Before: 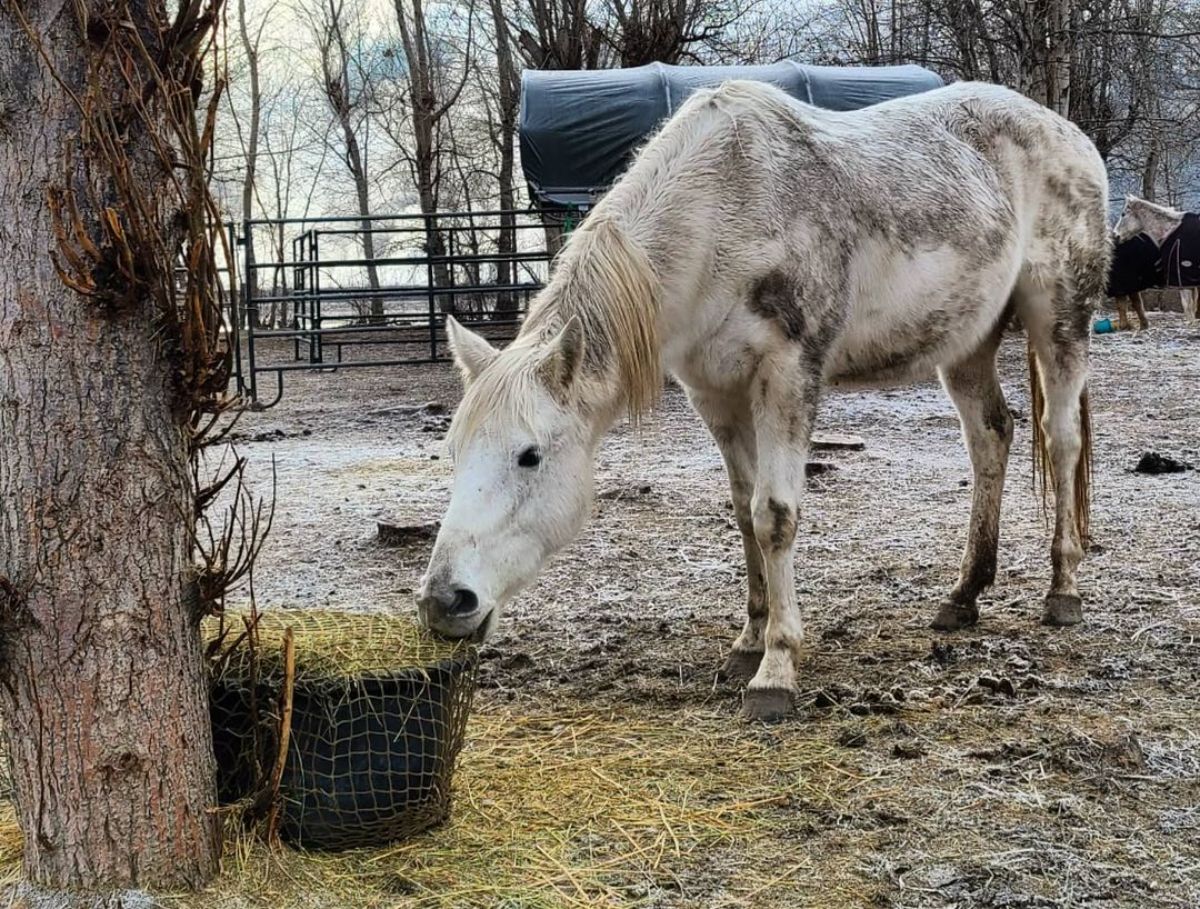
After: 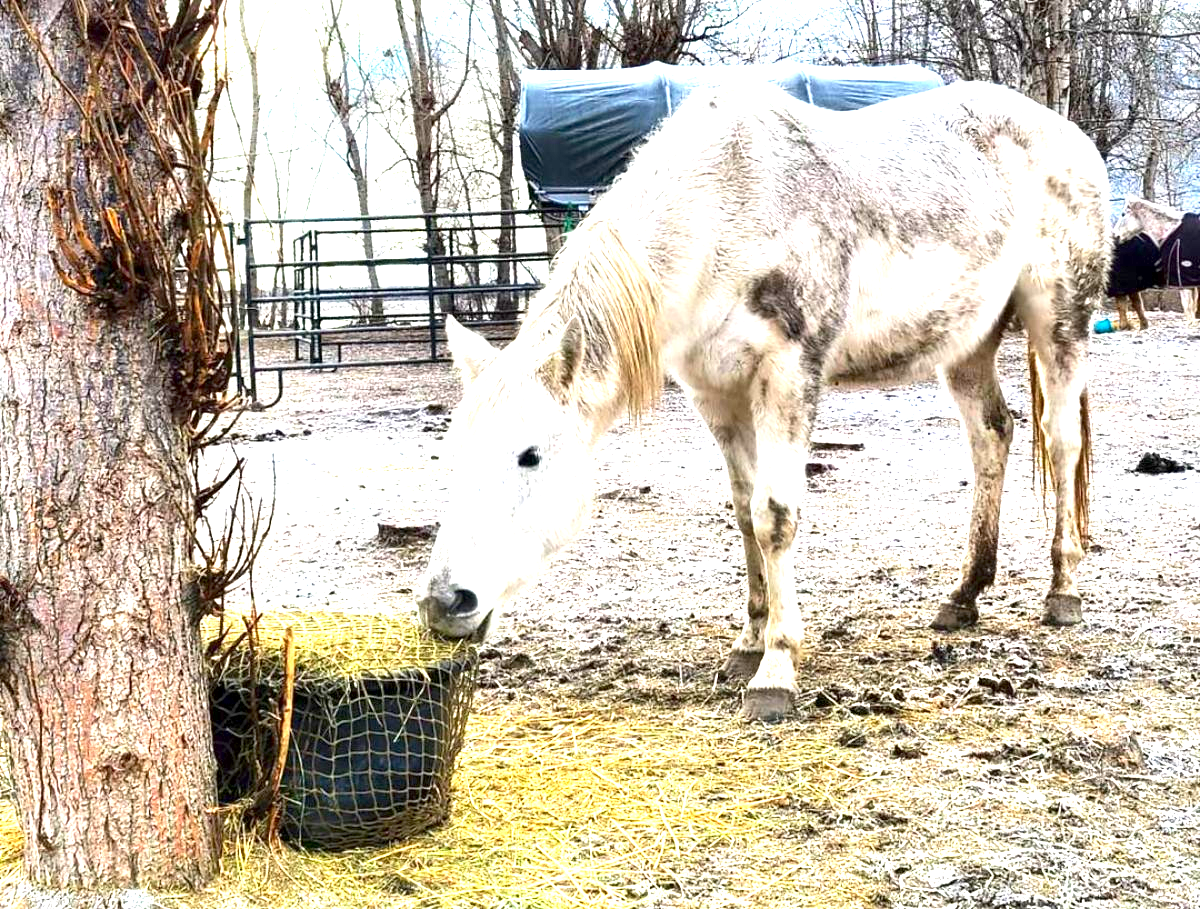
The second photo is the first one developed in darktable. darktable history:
exposure: black level correction 0.001, exposure 2 EV, compensate highlight preservation false
contrast brightness saturation: contrast 0.08, saturation 0.2
